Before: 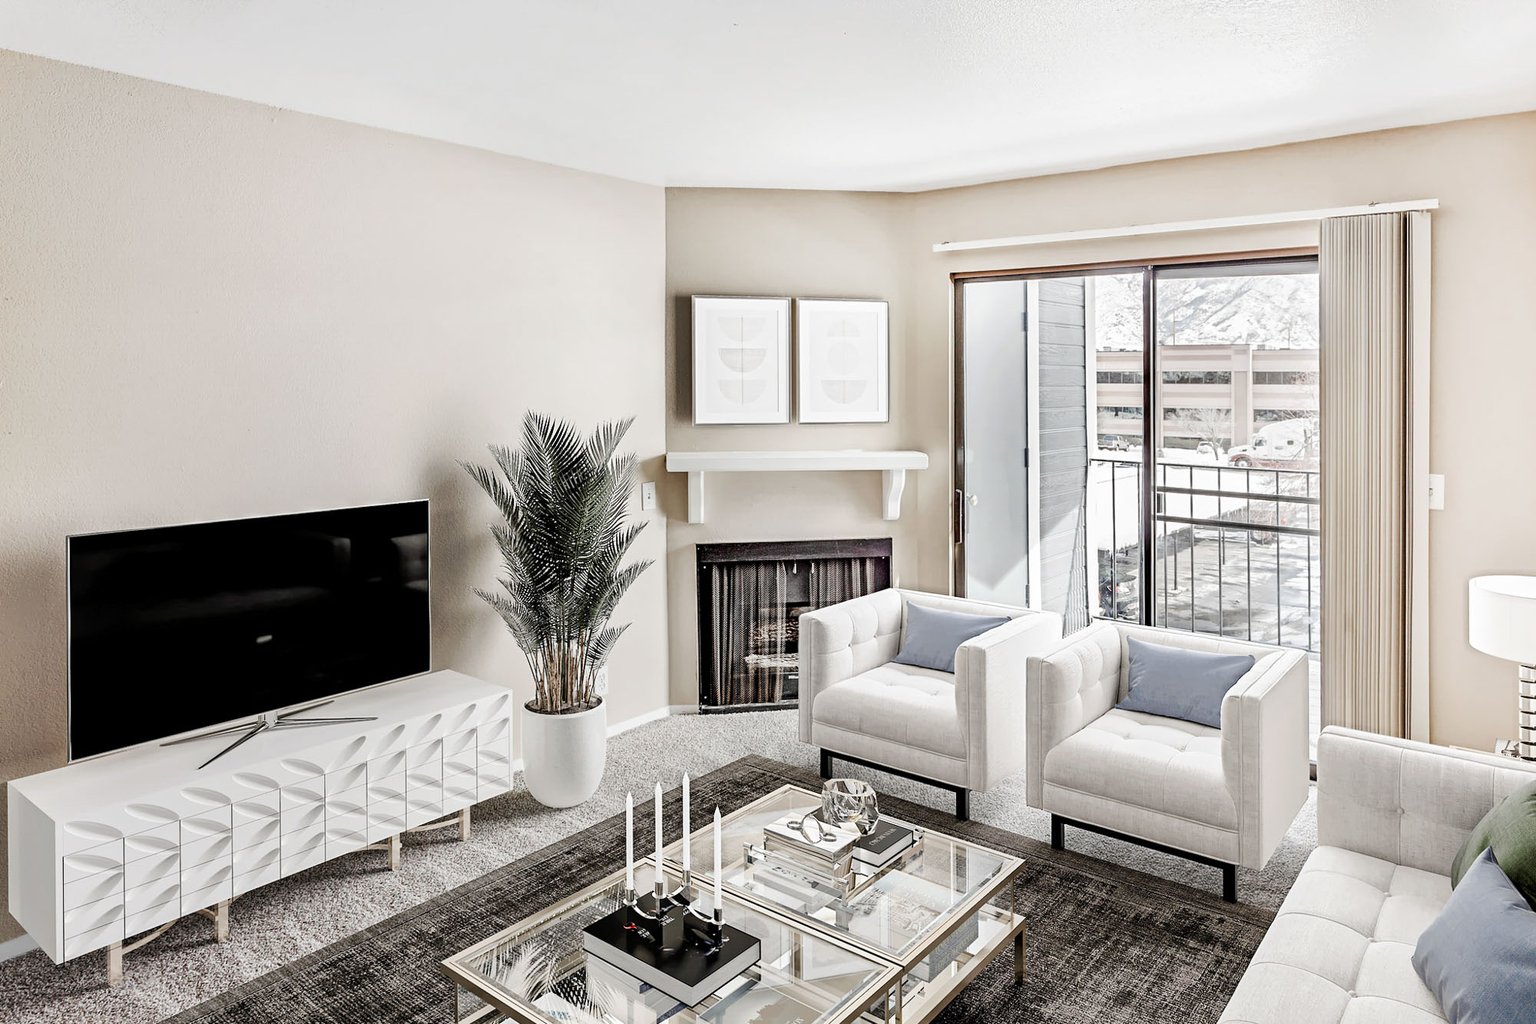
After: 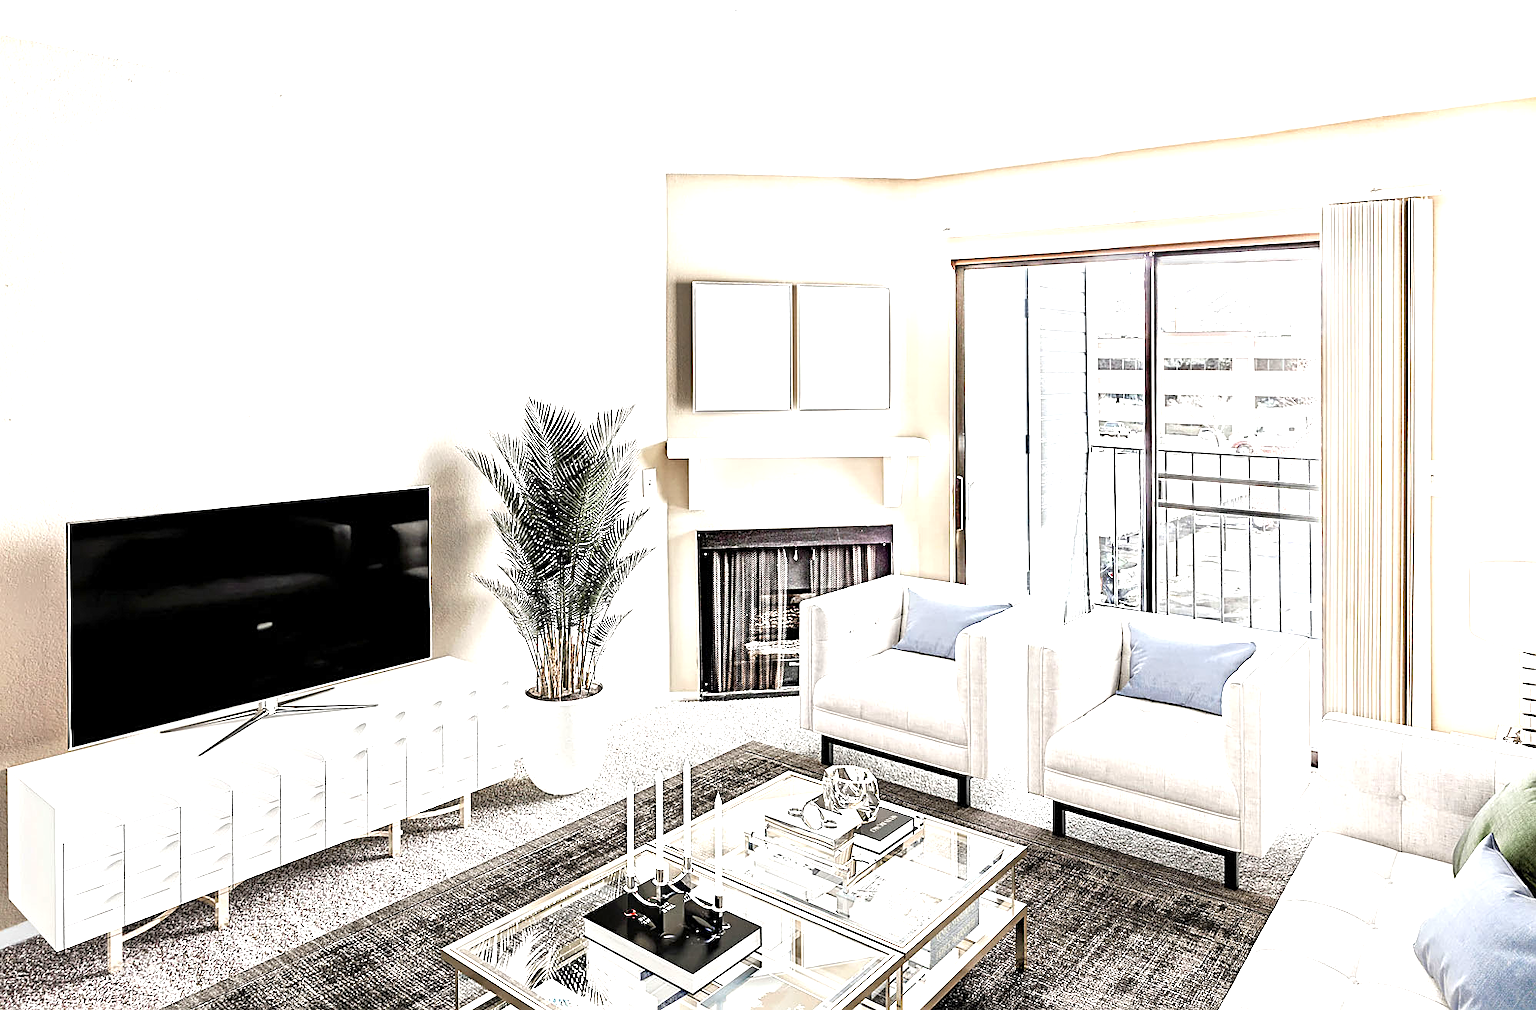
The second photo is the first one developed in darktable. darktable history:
sharpen: on, module defaults
crop: top 1.371%, right 0.083%
exposure: exposure 1.218 EV, compensate exposure bias true, compensate highlight preservation false
